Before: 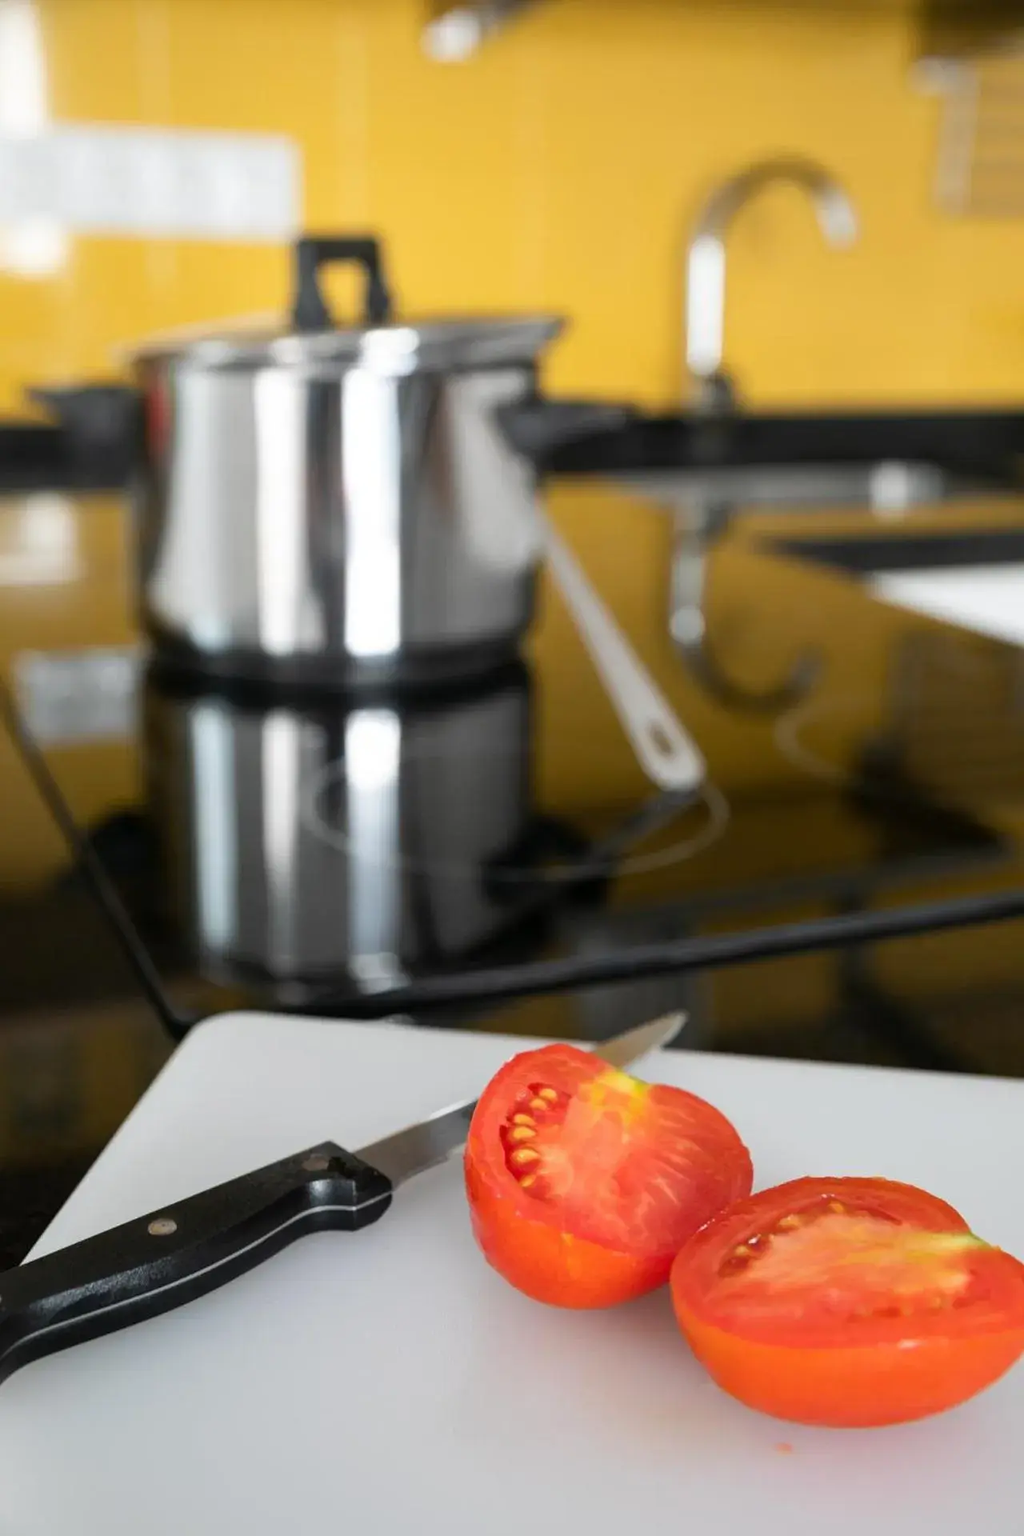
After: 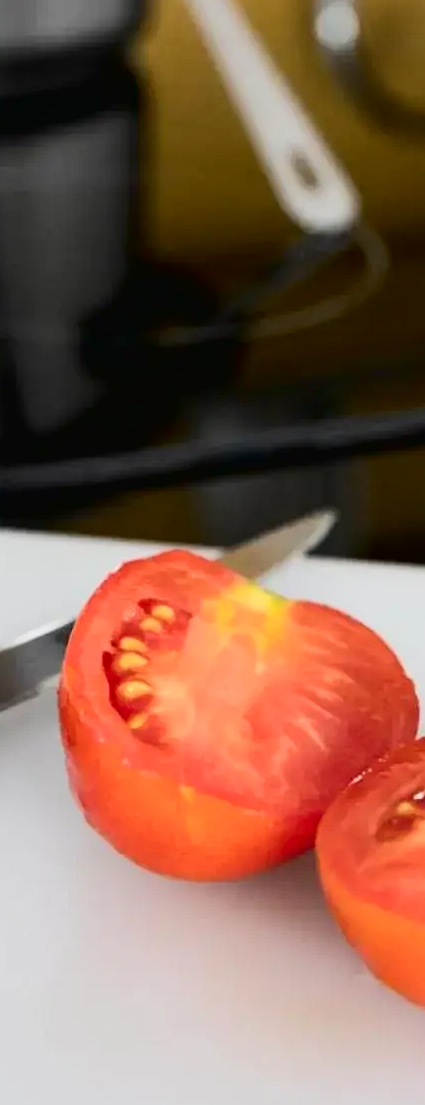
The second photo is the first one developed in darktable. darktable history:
crop: left 40.784%, top 39.345%, right 25.993%, bottom 3.093%
tone curve: curves: ch0 [(0, 0) (0.003, 0.016) (0.011, 0.016) (0.025, 0.016) (0.044, 0.016) (0.069, 0.016) (0.1, 0.026) (0.136, 0.047) (0.177, 0.088) (0.224, 0.14) (0.277, 0.2) (0.335, 0.276) (0.399, 0.37) (0.468, 0.47) (0.543, 0.583) (0.623, 0.698) (0.709, 0.779) (0.801, 0.858) (0.898, 0.929) (1, 1)], color space Lab, independent channels, preserve colors none
